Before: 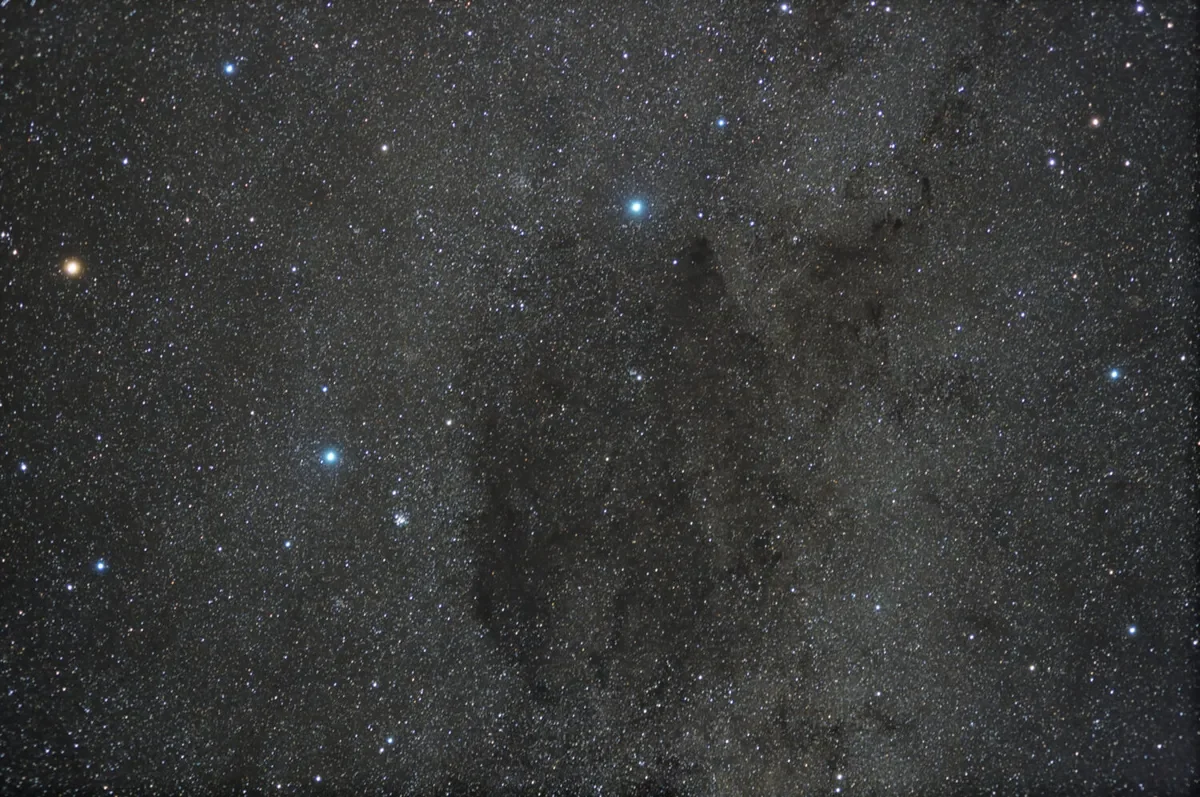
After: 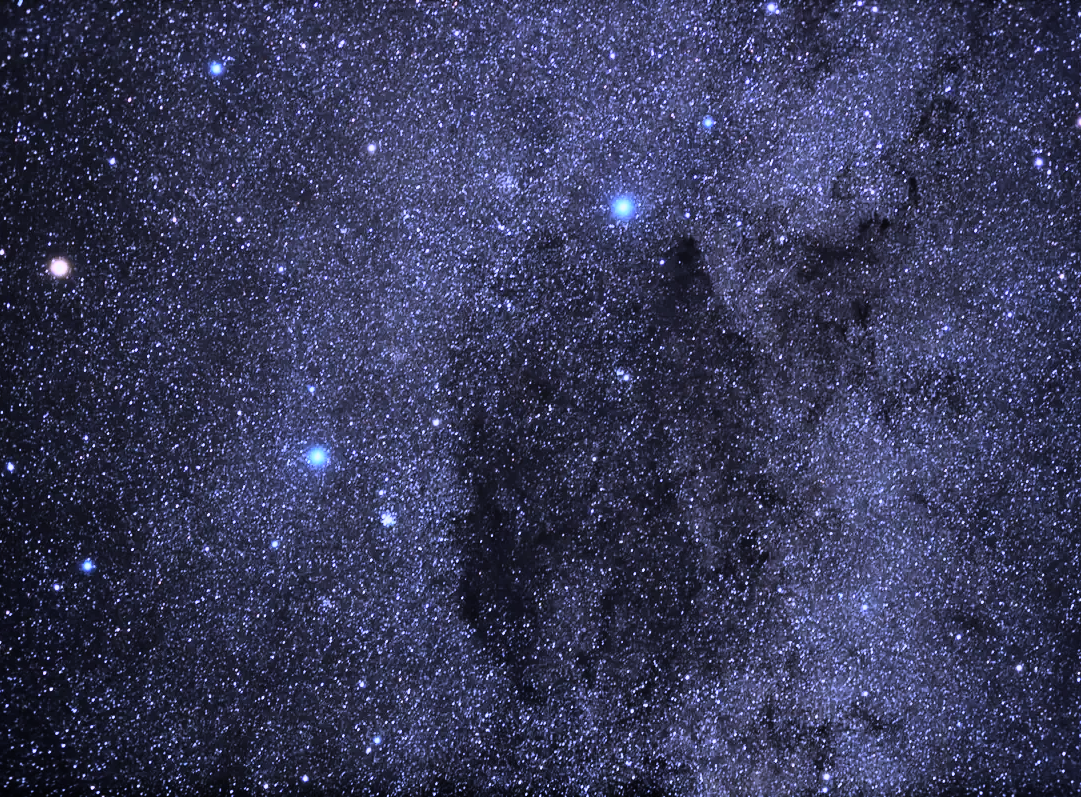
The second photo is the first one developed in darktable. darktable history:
rgb curve: curves: ch0 [(0, 0) (0.21, 0.15) (0.24, 0.21) (0.5, 0.75) (0.75, 0.96) (0.89, 0.99) (1, 1)]; ch1 [(0, 0.02) (0.21, 0.13) (0.25, 0.2) (0.5, 0.67) (0.75, 0.9) (0.89, 0.97) (1, 1)]; ch2 [(0, 0.02) (0.21, 0.13) (0.25, 0.2) (0.5, 0.67) (0.75, 0.9) (0.89, 0.97) (1, 1)], compensate middle gray true
crop and rotate: left 1.088%, right 8.807%
white balance: red 0.98, blue 1.61
